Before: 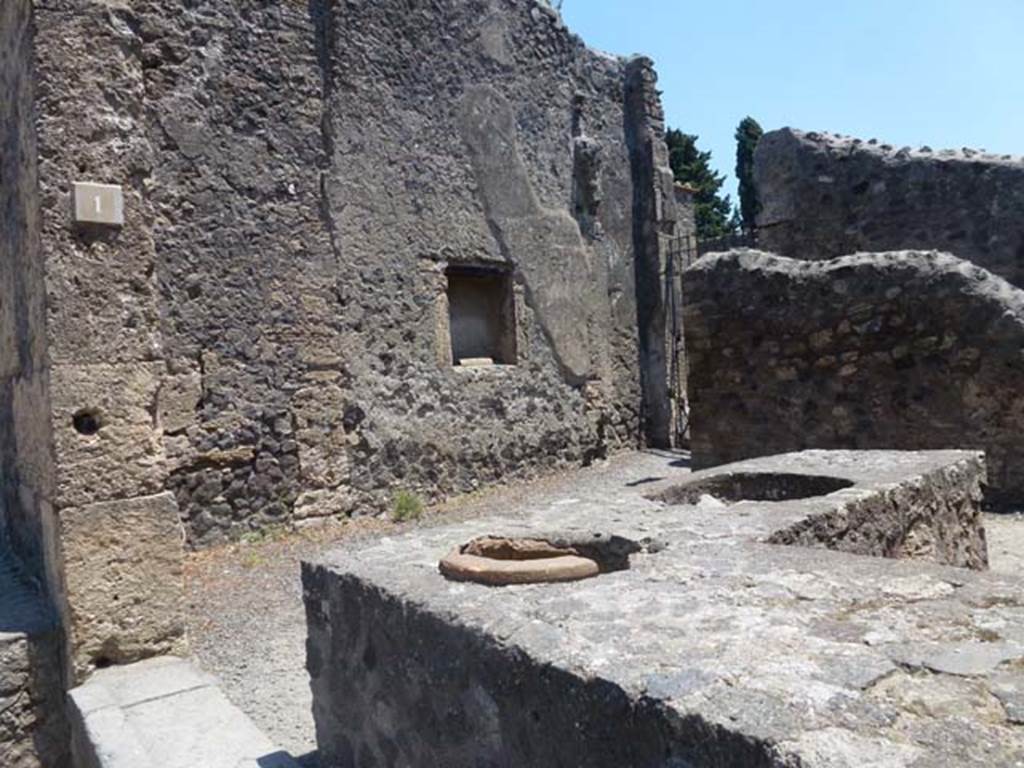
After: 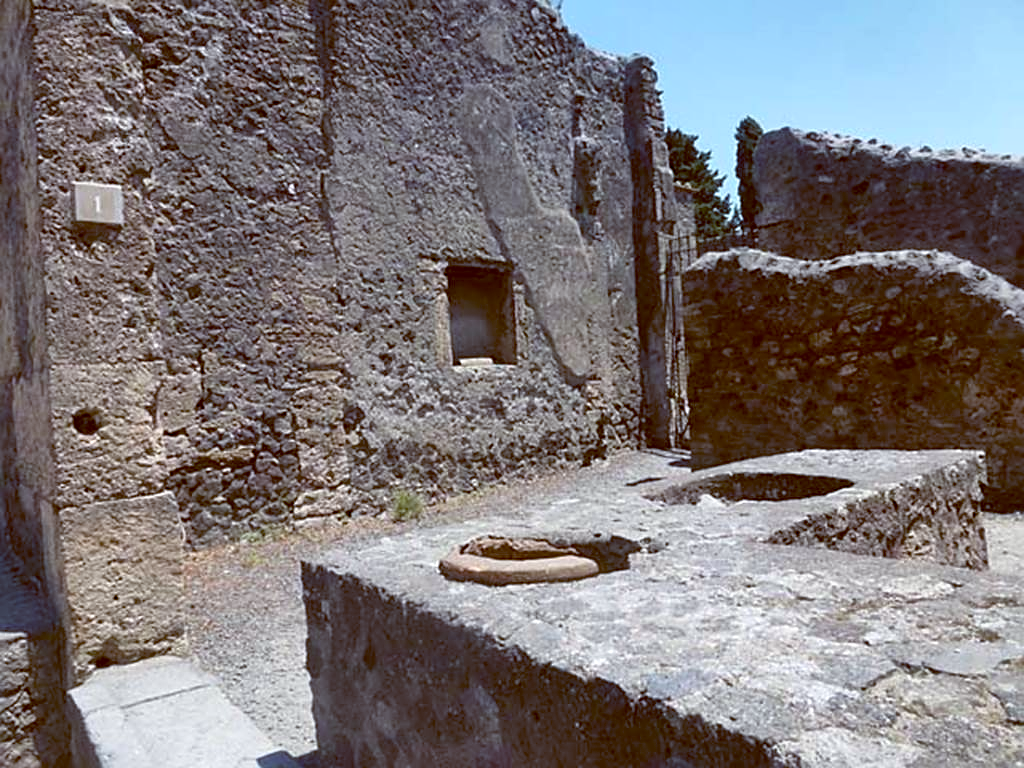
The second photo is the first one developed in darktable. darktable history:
shadows and highlights: shadows 52.42, soften with gaussian
sharpen: on, module defaults
color balance: lift [1, 1.015, 1.004, 0.985], gamma [1, 0.958, 0.971, 1.042], gain [1, 0.956, 0.977, 1.044]
